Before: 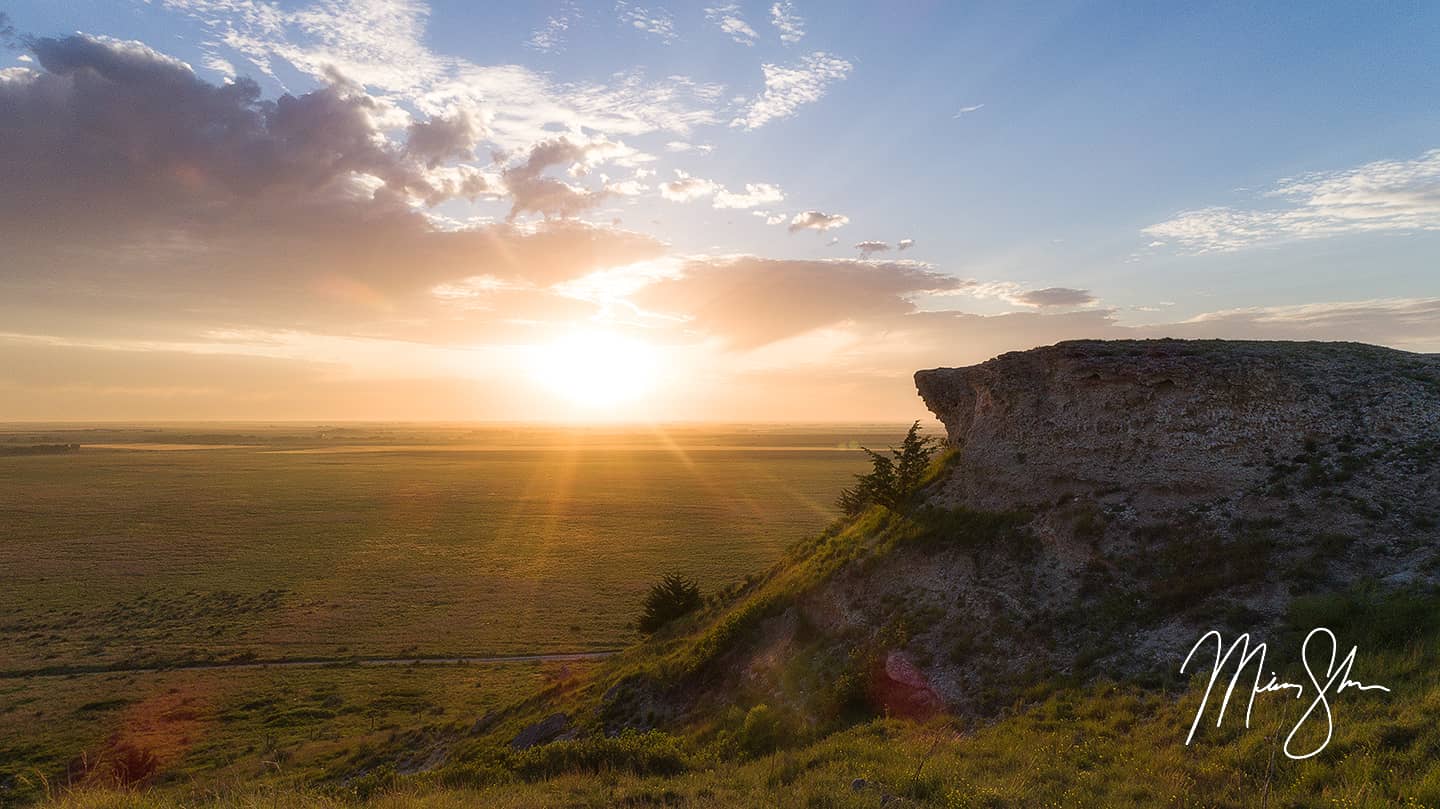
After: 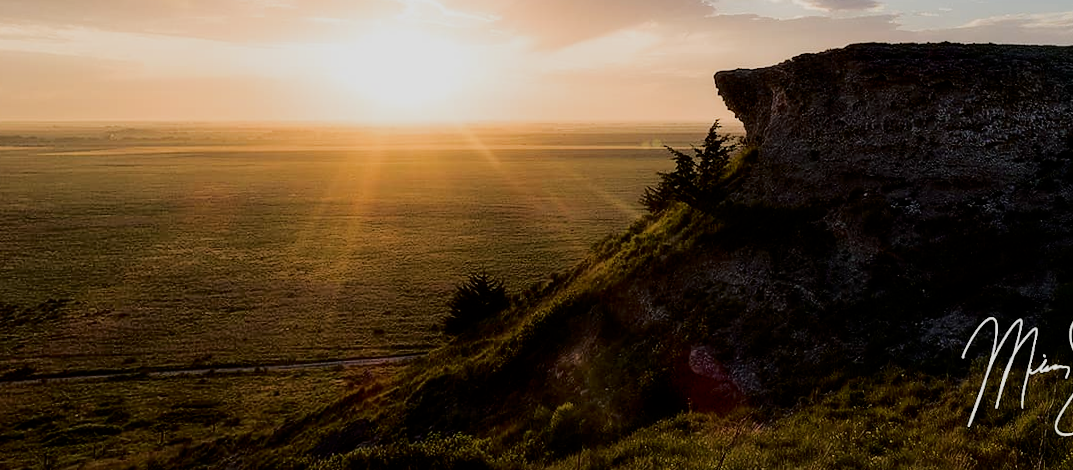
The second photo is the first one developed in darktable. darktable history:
filmic rgb: black relative exposure -5 EV, hardness 2.88, contrast 1.1, highlights saturation mix -20%
rotate and perspective: rotation -0.013°, lens shift (vertical) -0.027, lens shift (horizontal) 0.178, crop left 0.016, crop right 0.989, crop top 0.082, crop bottom 0.918
crop and rotate: left 17.299%, top 35.115%, right 7.015%, bottom 1.024%
fill light: exposure -2 EV, width 8.6
